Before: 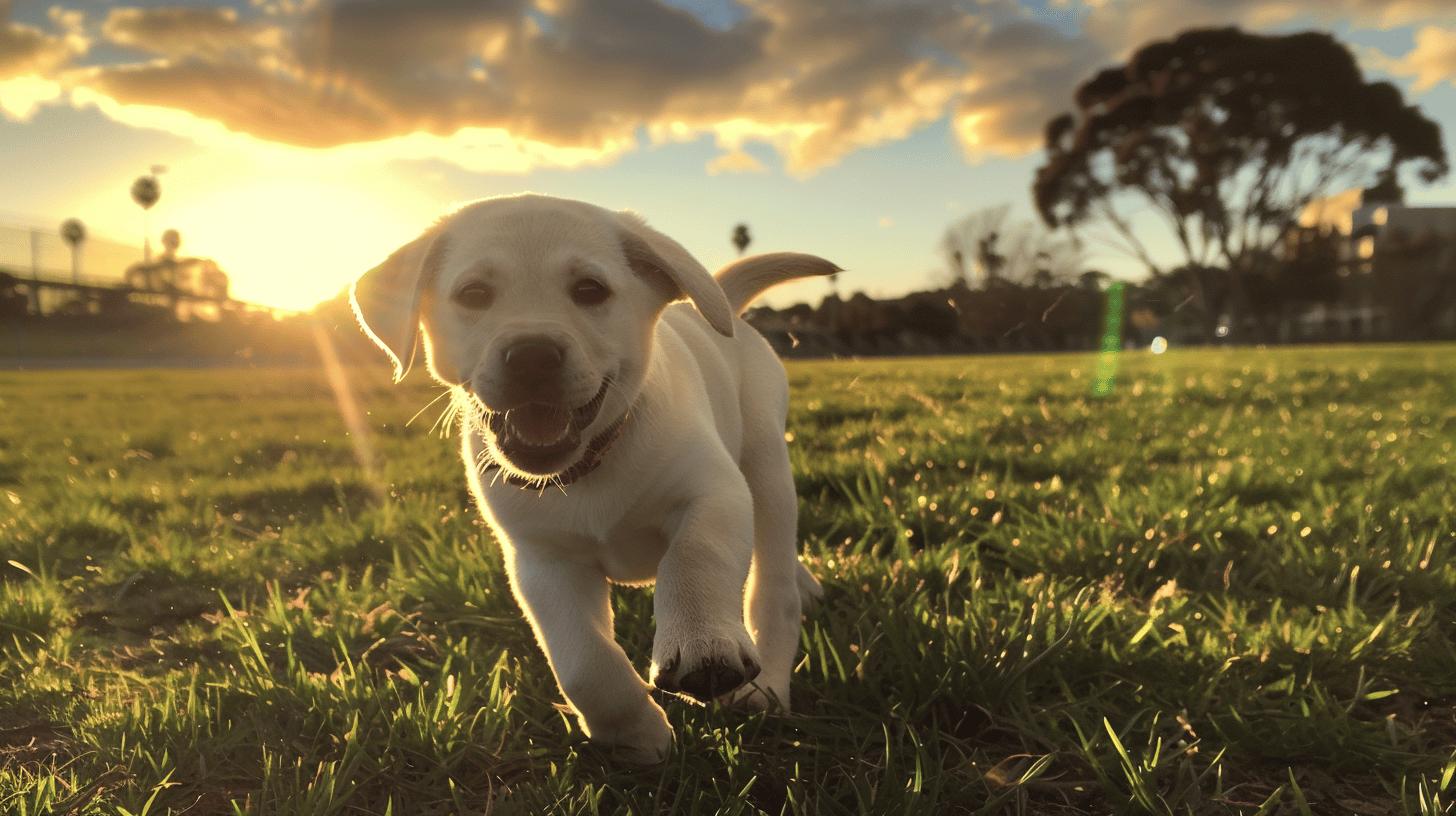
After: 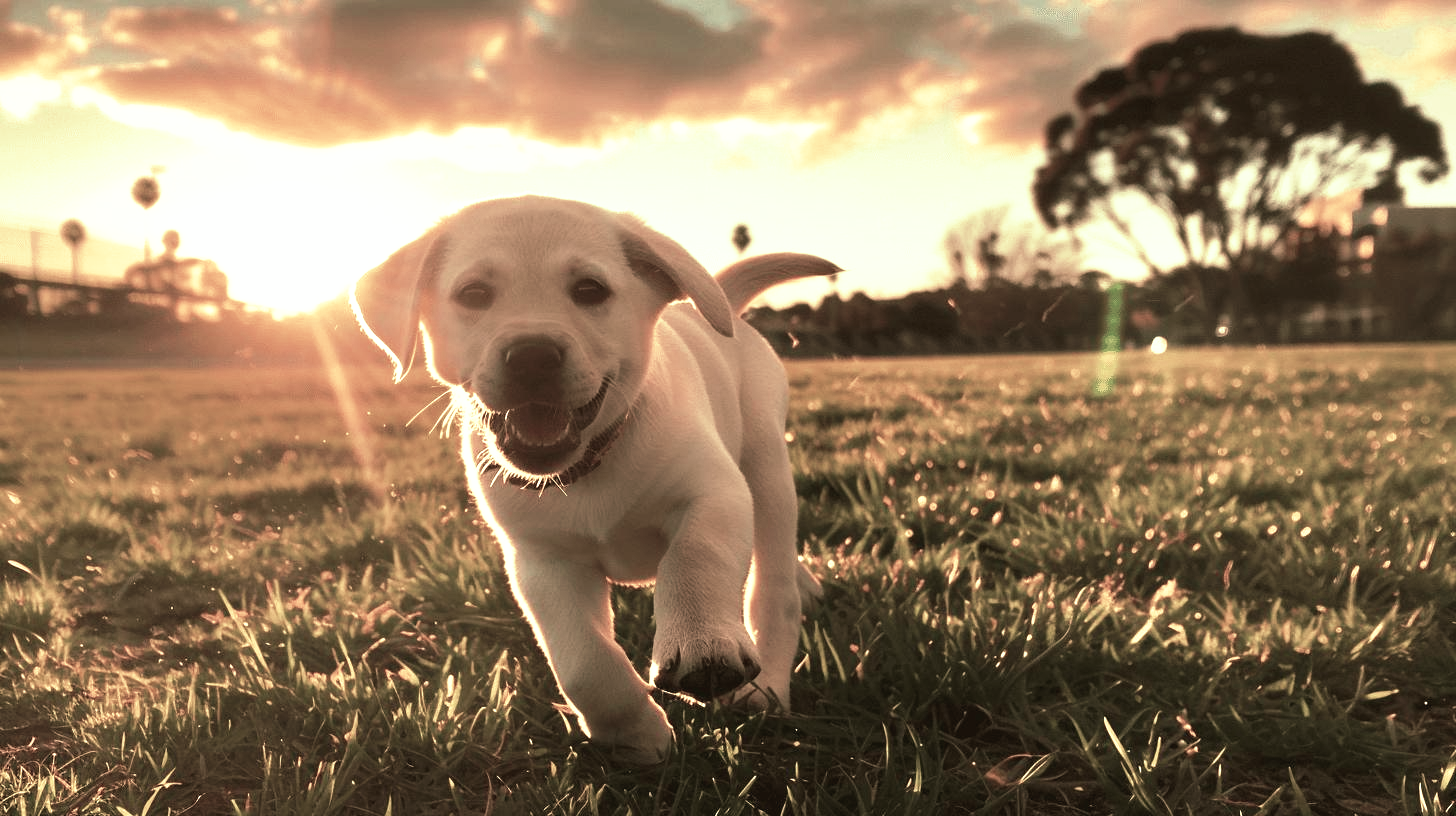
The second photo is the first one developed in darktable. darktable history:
tone curve: curves: ch0 [(0, 0) (0.003, 0.028) (0.011, 0.028) (0.025, 0.026) (0.044, 0.036) (0.069, 0.06) (0.1, 0.101) (0.136, 0.15) (0.177, 0.203) (0.224, 0.271) (0.277, 0.345) (0.335, 0.422) (0.399, 0.515) (0.468, 0.611) (0.543, 0.716) (0.623, 0.826) (0.709, 0.942) (0.801, 0.992) (0.898, 1) (1, 1)], preserve colors none
color look up table: target L [95.82, 95.82, 80.04, 80.97, 76.86, 70.2, 71.94, 69.07, 70.41, 63.31, 56.94, 42.39, 45.02, 18.05, 200.02, 95.82, 66.98, 66.4, 48.17, 47.55, 54.87, 52.84, 25.85, 39.15, 34.45, 26.52, 12.58, 95.69, 63.21, 72.73, 67.18, 38.77, 44.73, 57.88, 48.85, 47.14, 34.87, 37.48, 27.36, 32.55, 21.57, 9.333, 95.69, 80.43, 84.41, 83.13, 64.18, 63.37, 39.04], target a [-41.29, -41.29, -18.93, -12.49, -20.27, -33.35, -10.26, -33.67, -27.74, -11.05, -27.77, -10.18, -21.79, -11.55, 0, -41.29, 4.918, 7.031, 30.4, 28.37, 24.57, 12.14, 39.73, 32.23, 13.89, 40.09, 26.73, -42.9, 16.65, -7.911, 7.884, 38.32, 34.22, -21.99, -2.448, -16.91, -0.59, 18.83, 19.9, 38.14, -0.693, -3.428, -42.9, -14.24, -7.104, -5.207, -26.96, -25.35, -16.8], target b [24.39, 24.39, 26.66, 21.33, 5.689, 34.97, 35.32, 31.41, 18.04, 23.14, 30.82, 21.45, 19.73, 11.97, 0, 24.39, 25.34, 20.12, 9.308, 24.05, 13.14, 26.04, 23.02, 21.19, 17.3, 19.25, 13.63, 28.08, 2.304, 9.9, 10.16, -7.247, -5.74, 5.244, 3.977, -2.016, 9.317, -6.177, -16, 0.431, -16.57, -3.571, 28.08, -2.905, 3.79, 12.57, 14.14, 8.581, 6.91], num patches 49
